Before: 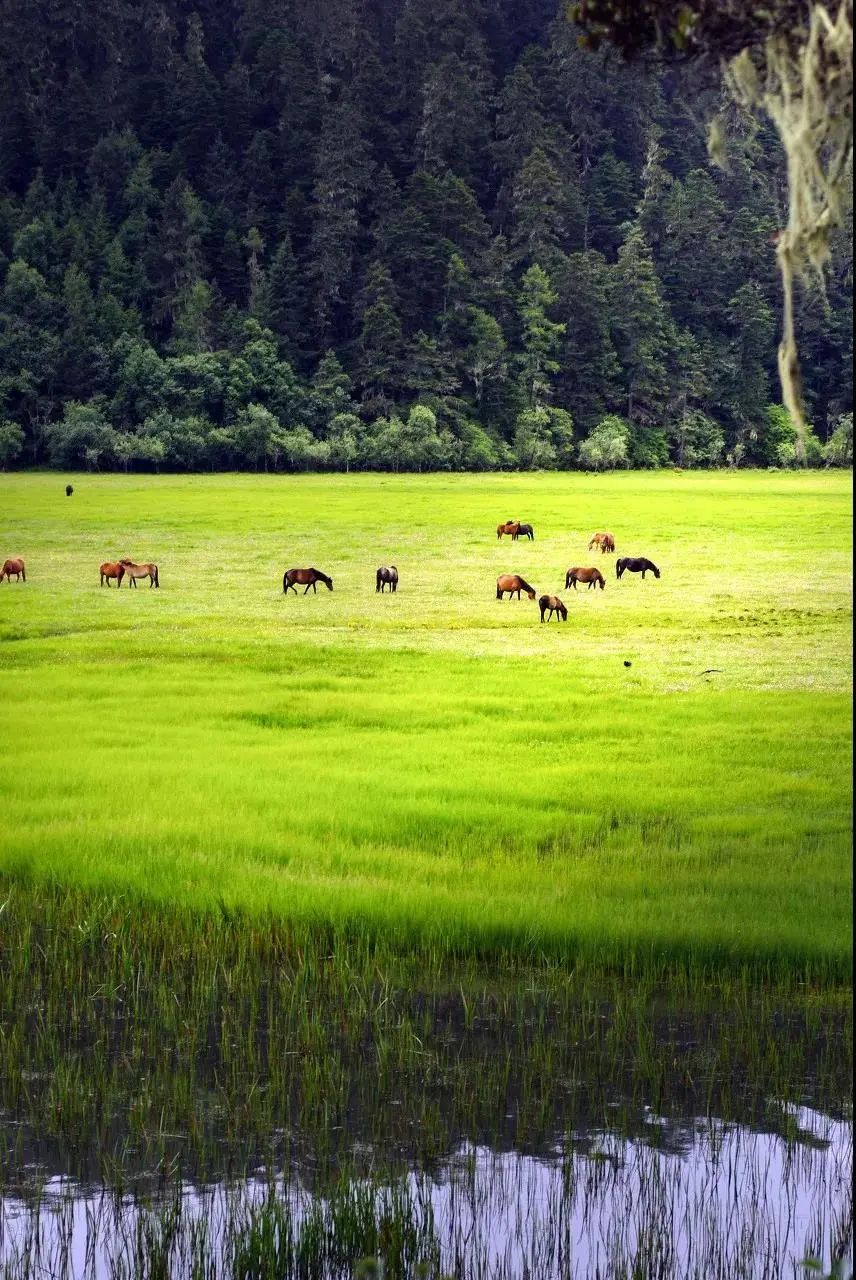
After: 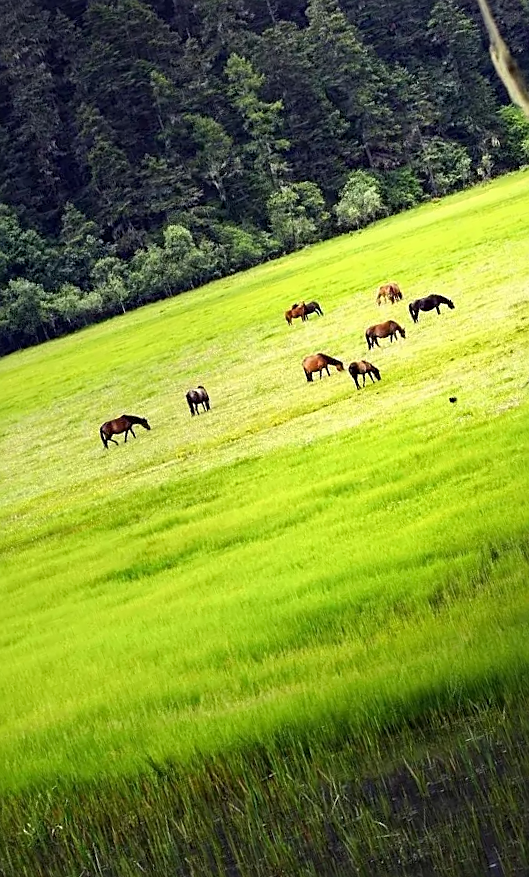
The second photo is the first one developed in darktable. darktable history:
crop and rotate: angle 19.54°, left 6.768%, right 3.919%, bottom 1.159%
sharpen: on, module defaults
